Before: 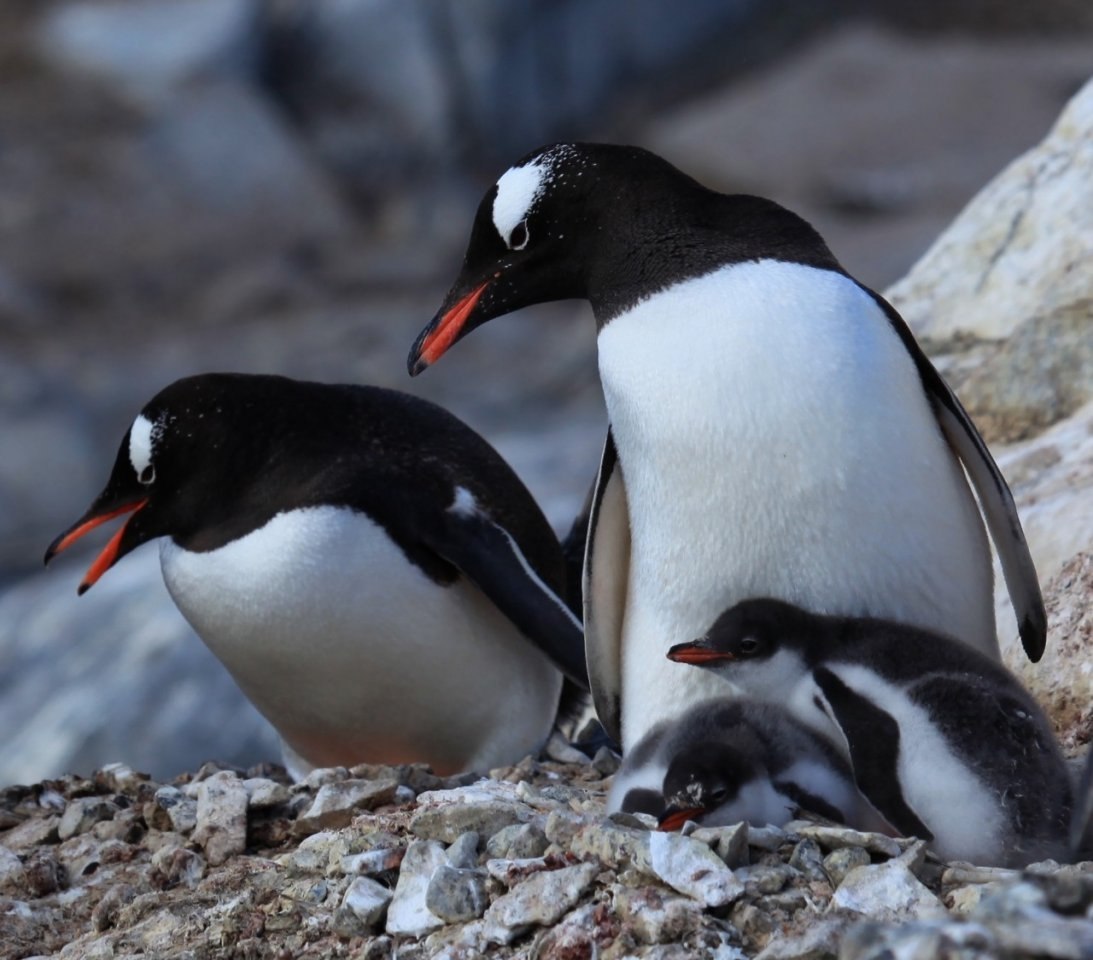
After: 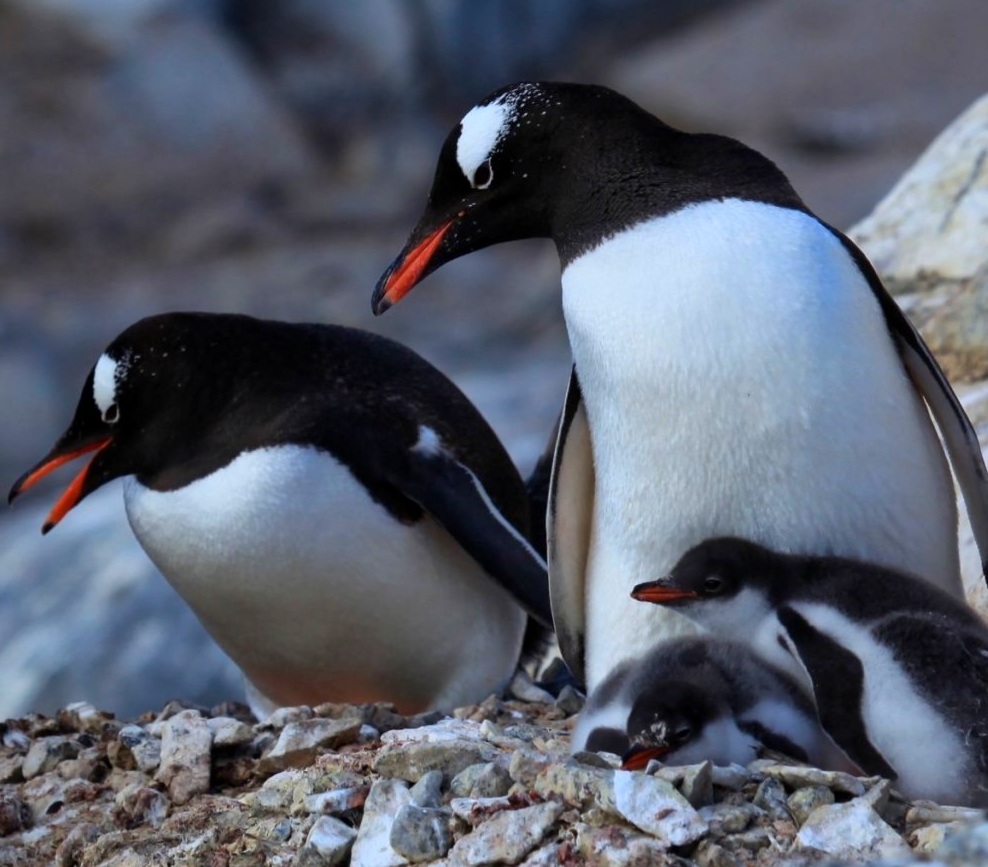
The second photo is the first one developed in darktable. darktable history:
color balance rgb: perceptual saturation grading › global saturation 0.621%, global vibrance 45.355%
crop: left 3.323%, top 6.394%, right 6.231%, bottom 3.282%
local contrast: mode bilateral grid, contrast 20, coarseness 50, detail 120%, midtone range 0.2
